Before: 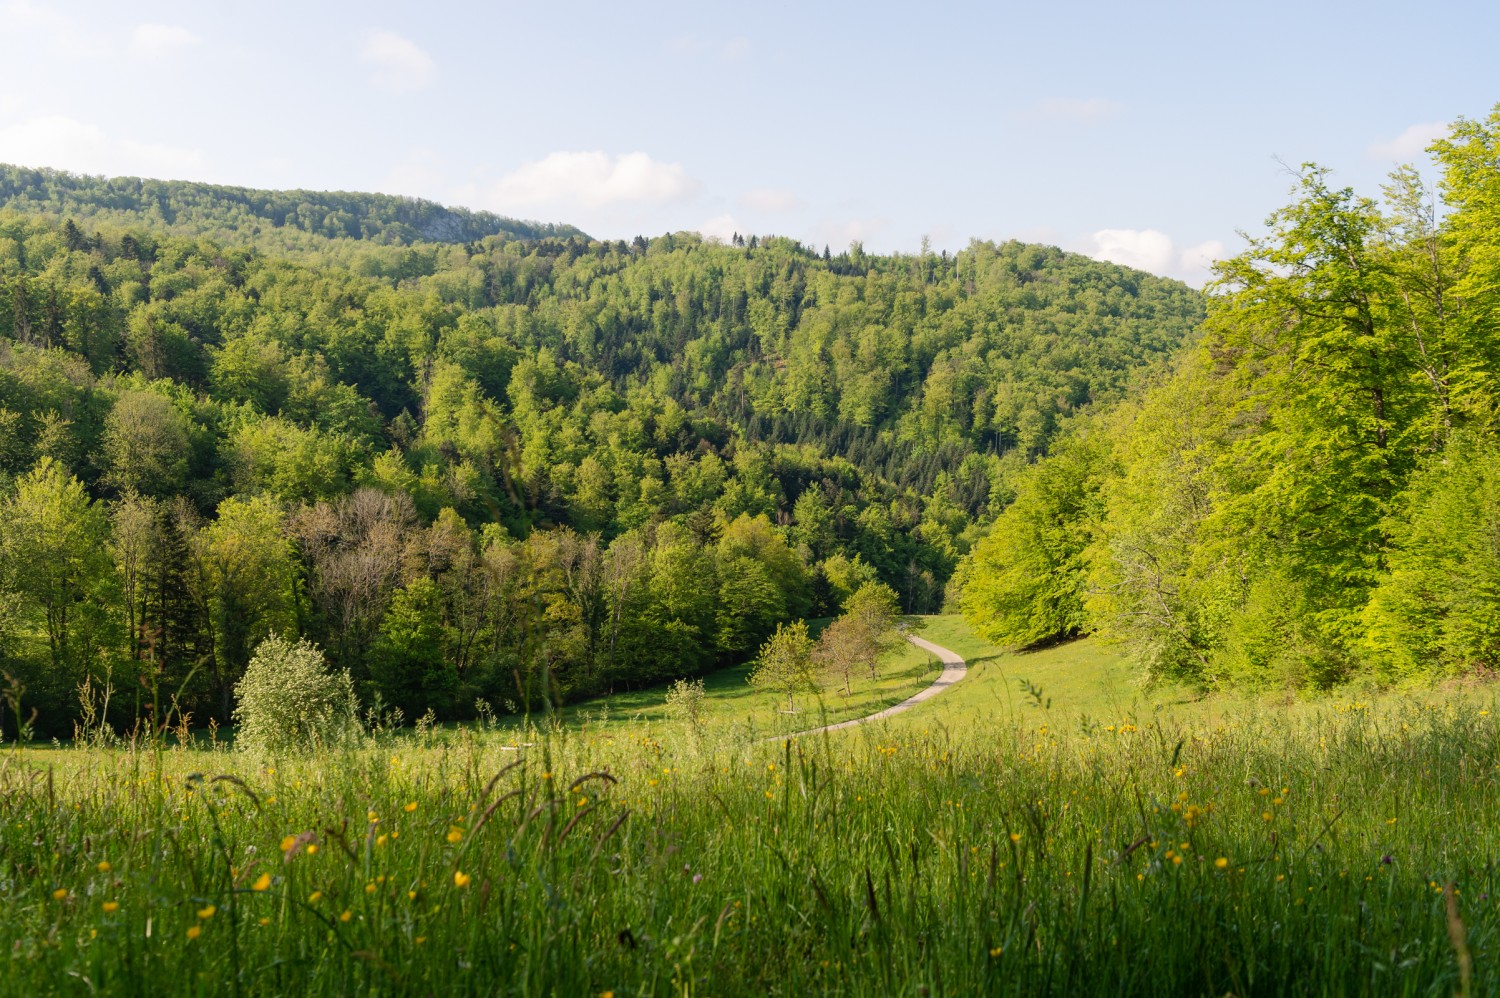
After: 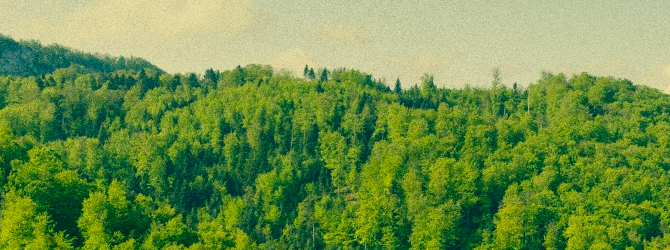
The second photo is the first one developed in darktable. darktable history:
haze removal: compatibility mode true, adaptive false
crop: left 28.64%, top 16.832%, right 26.637%, bottom 58.055%
grain: coarseness 0.09 ISO, strength 40%
color correction: highlights a* 1.83, highlights b* 34.02, shadows a* -36.68, shadows b* -5.48
graduated density: on, module defaults
